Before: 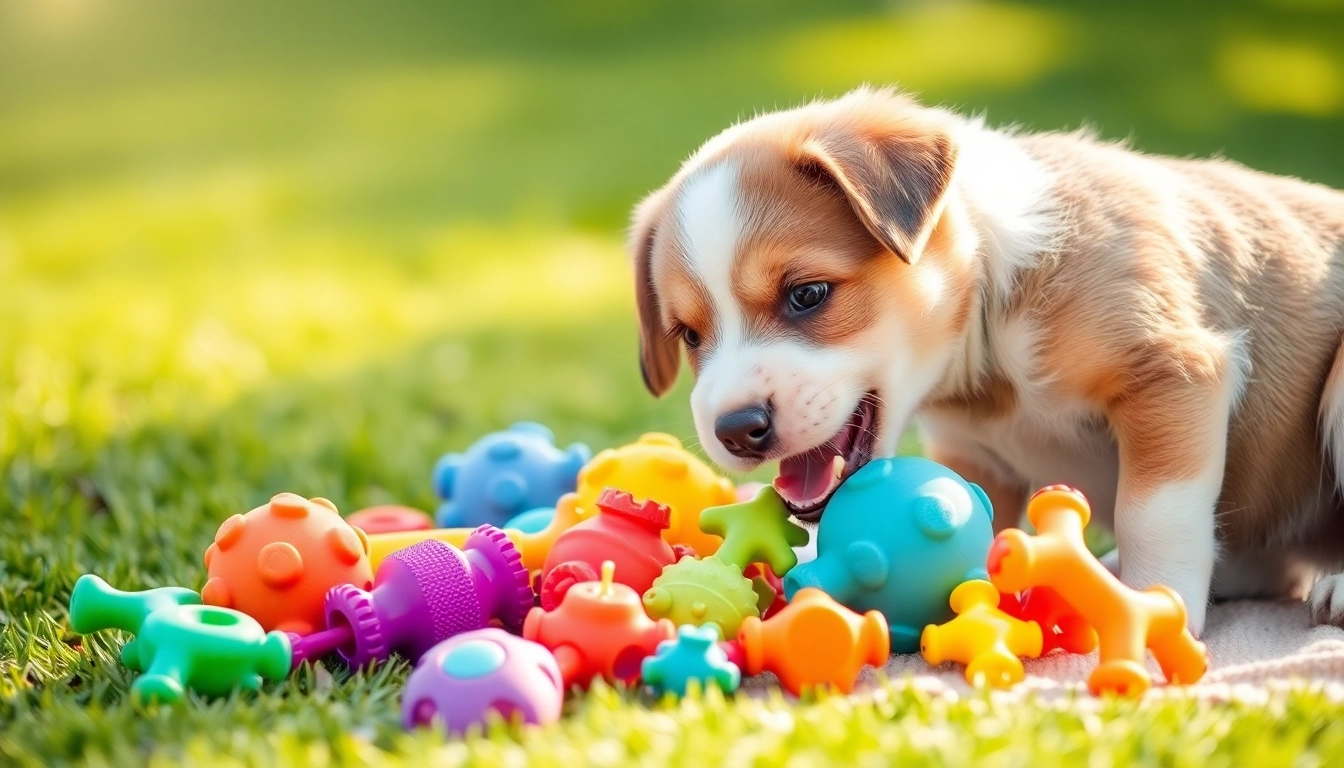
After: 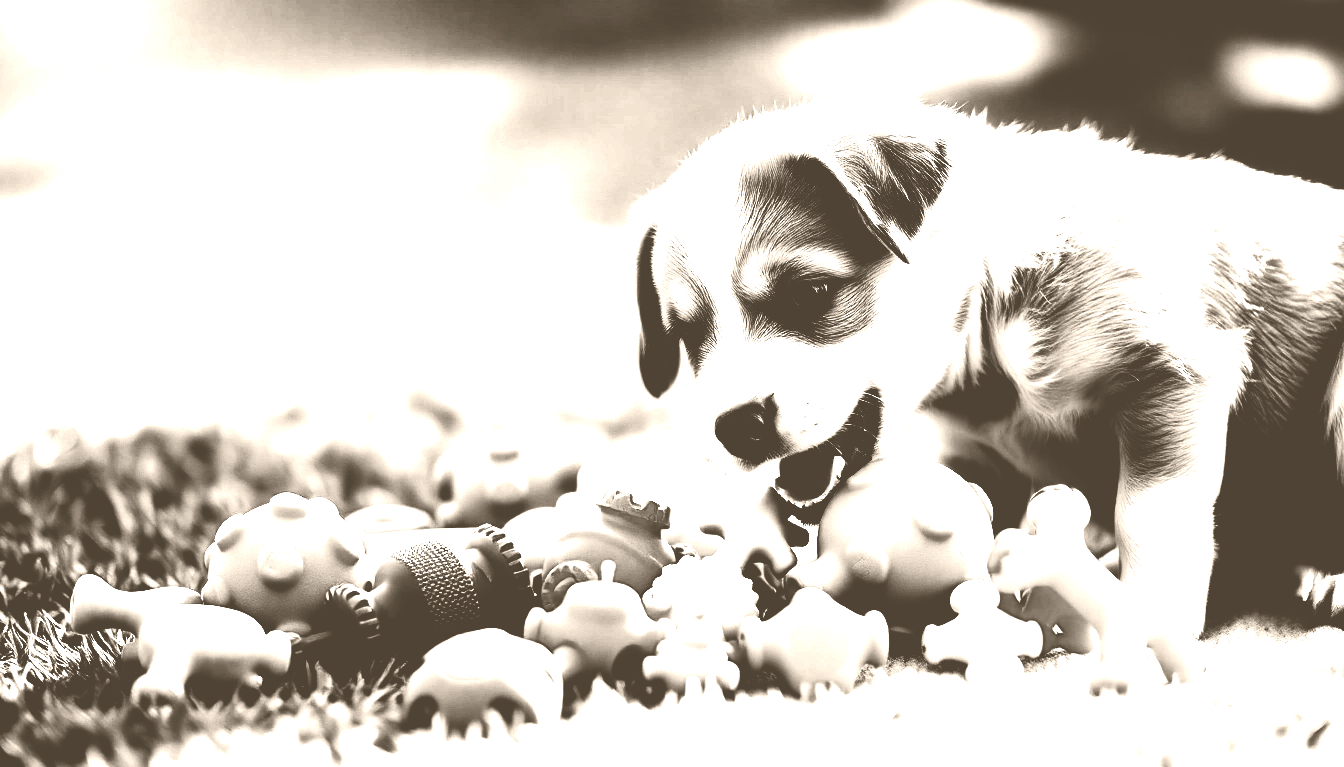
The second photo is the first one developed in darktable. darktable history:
crop: bottom 0.071%
tone curve: curves: ch0 [(0.003, 0.032) (0.037, 0.037) (0.142, 0.117) (0.279, 0.311) (0.405, 0.49) (0.526, 0.651) (0.722, 0.857) (0.875, 0.946) (1, 0.98)]; ch1 [(0, 0) (0.305, 0.325) (0.453, 0.437) (0.482, 0.474) (0.501, 0.498) (0.515, 0.523) (0.559, 0.591) (0.6, 0.643) (0.656, 0.707) (1, 1)]; ch2 [(0, 0) (0.323, 0.277) (0.424, 0.396) (0.479, 0.484) (0.499, 0.502) (0.515, 0.537) (0.573, 0.602) (0.653, 0.675) (0.75, 0.756) (1, 1)], color space Lab, independent channels, preserve colors none
color correction: highlights a* 5.62, highlights b* 33.57, shadows a* -25.86, shadows b* 4.02
exposure: black level correction 0, exposure 1 EV, compensate highlight preservation false
tone equalizer: -8 EV -0.417 EV, -7 EV -0.389 EV, -6 EV -0.333 EV, -5 EV -0.222 EV, -3 EV 0.222 EV, -2 EV 0.333 EV, -1 EV 0.389 EV, +0 EV 0.417 EV, edges refinement/feathering 500, mask exposure compensation -1.57 EV, preserve details no
levels: levels [0.721, 0.937, 0.997]
colorize: hue 34.49°, saturation 35.33%, source mix 100%, version 1
